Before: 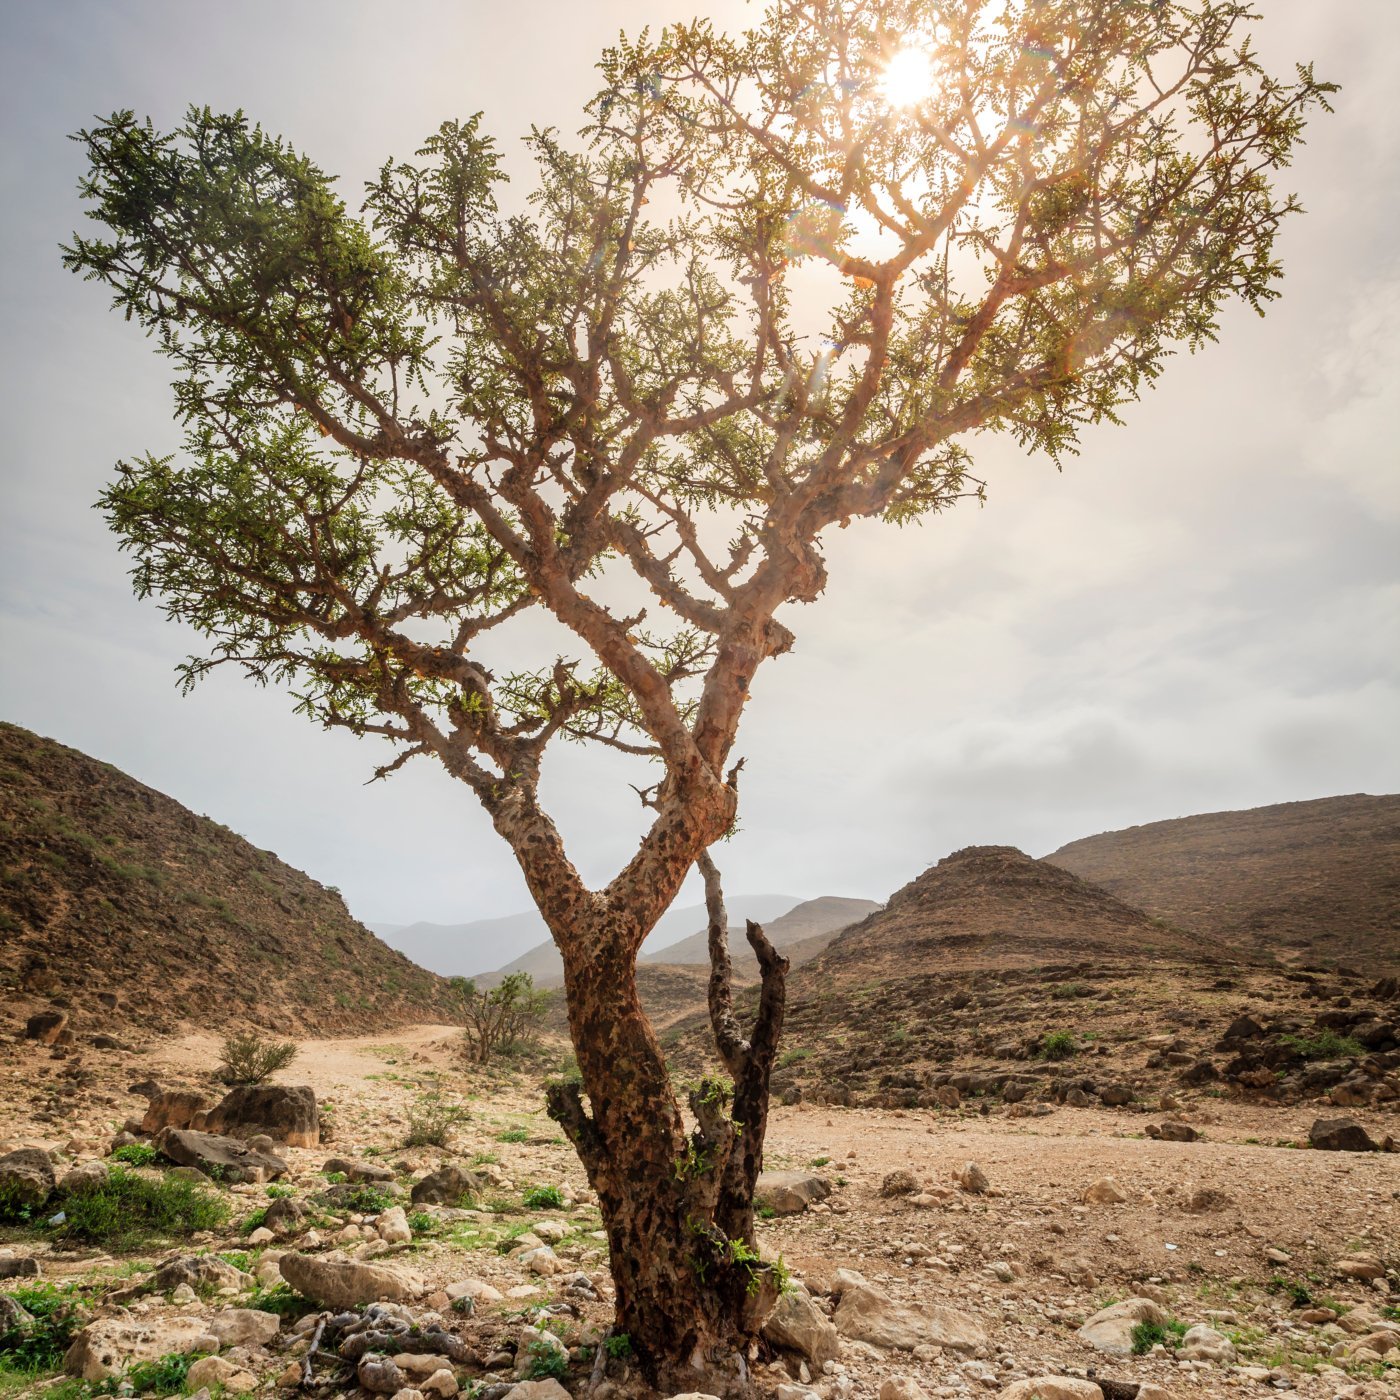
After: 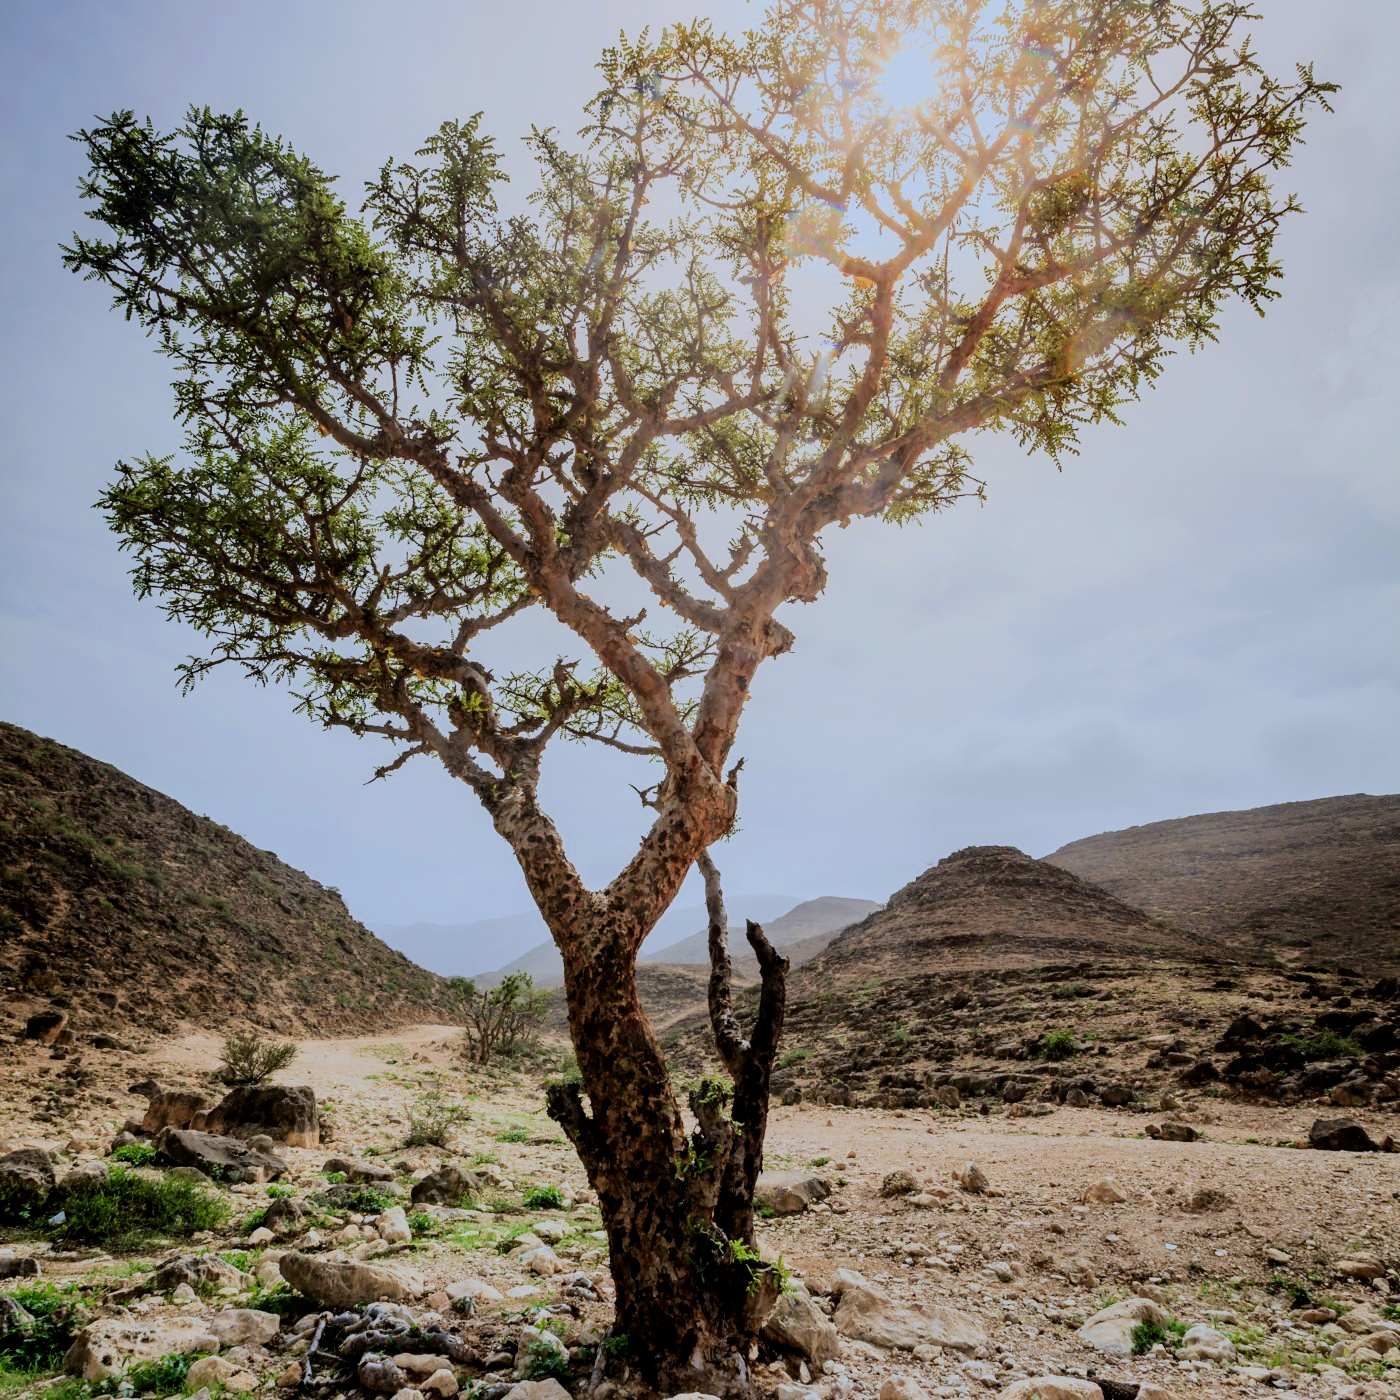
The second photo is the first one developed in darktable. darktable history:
white balance: red 0.926, green 1.003, blue 1.133
filmic rgb: black relative exposure -6.15 EV, white relative exposure 6.96 EV, hardness 2.23, color science v6 (2022)
contrast brightness saturation: contrast 0.15, brightness -0.01, saturation 0.1
